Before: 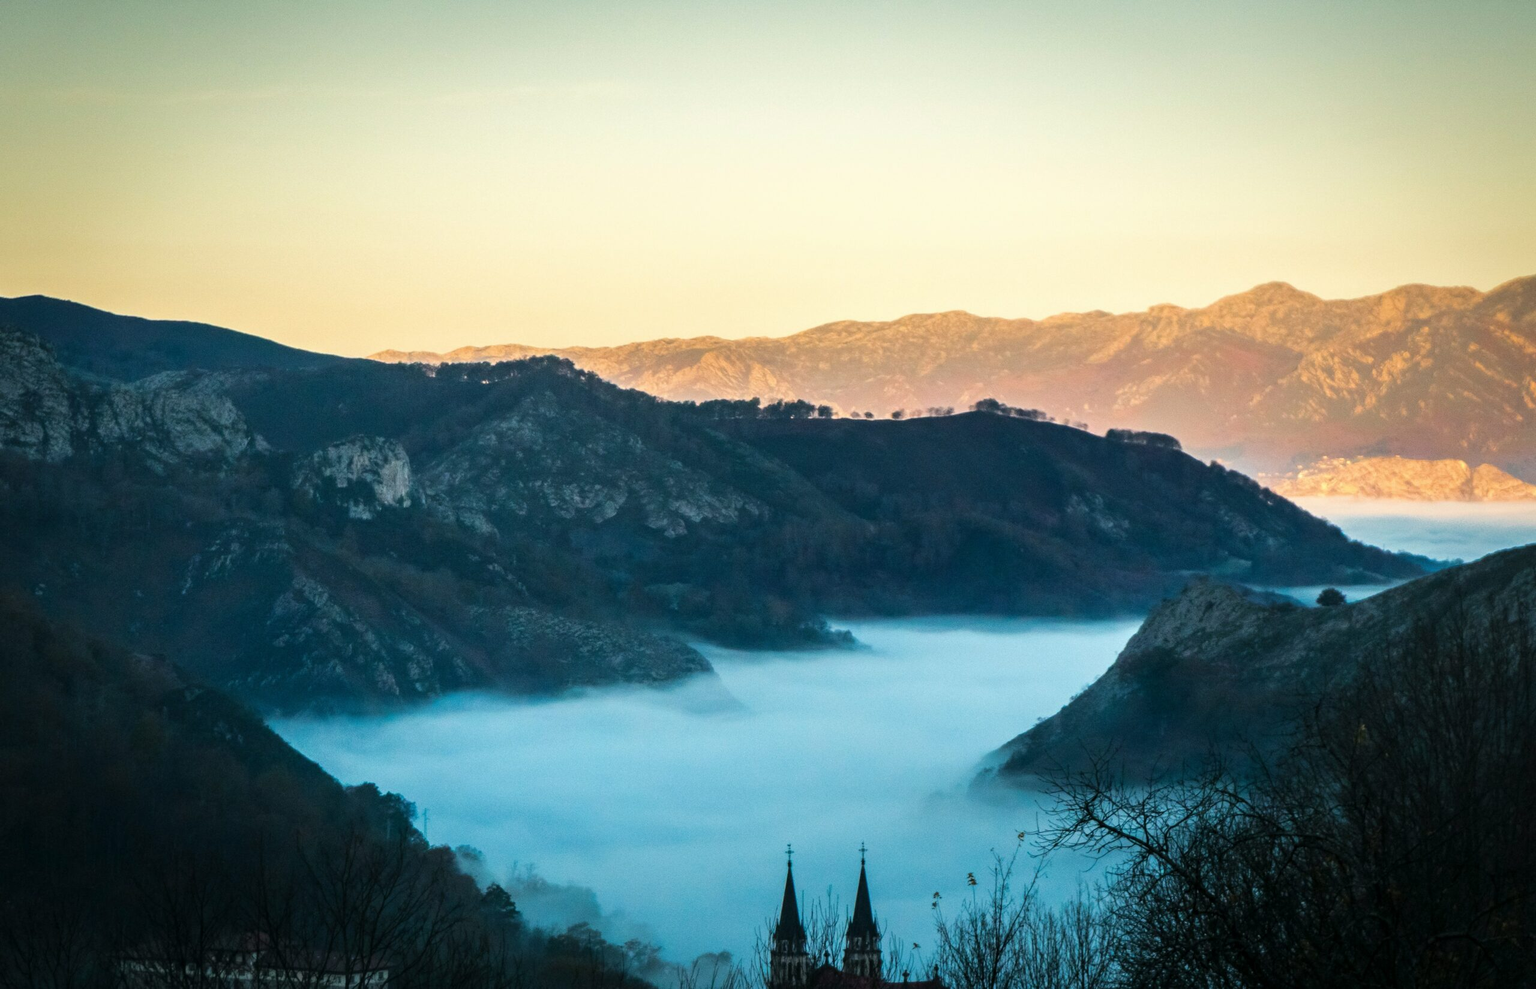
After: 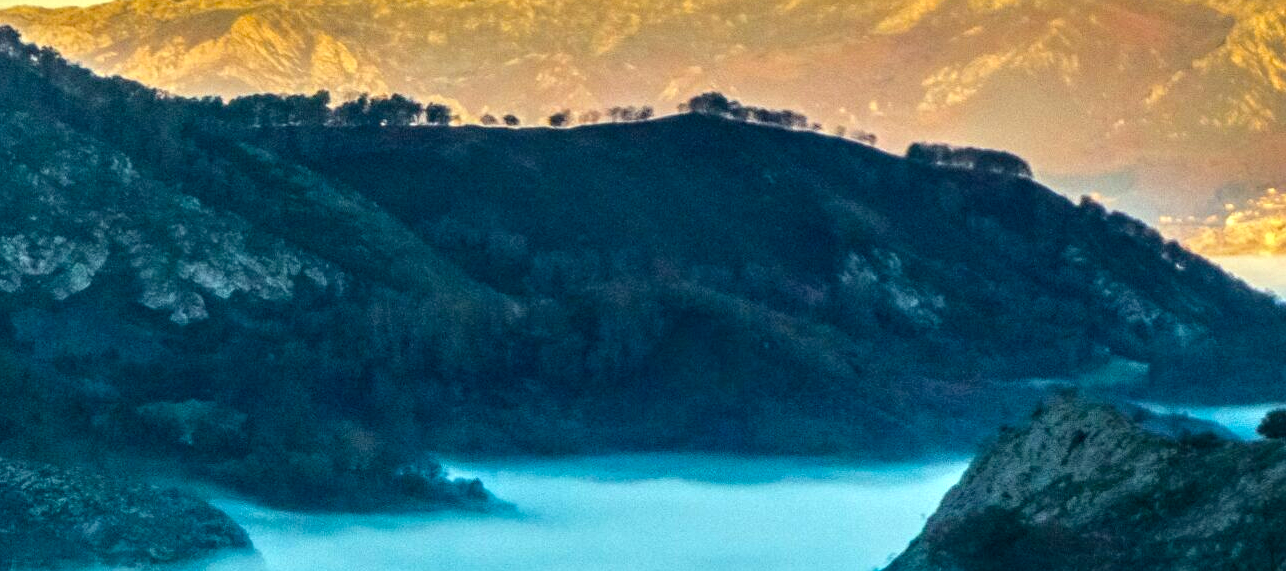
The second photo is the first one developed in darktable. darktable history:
local contrast: highlights 0%, shadows 0%, detail 182%
shadows and highlights: radius 125.46, shadows 21.19, highlights -21.19, low approximation 0.01
white balance: red 0.967, blue 1.049
crop: left 36.607%, top 34.735%, right 13.146%, bottom 30.611%
color correction: highlights a* -5.94, highlights b* 11.19
color balance rgb: perceptual saturation grading › global saturation 40%, global vibrance 15%
